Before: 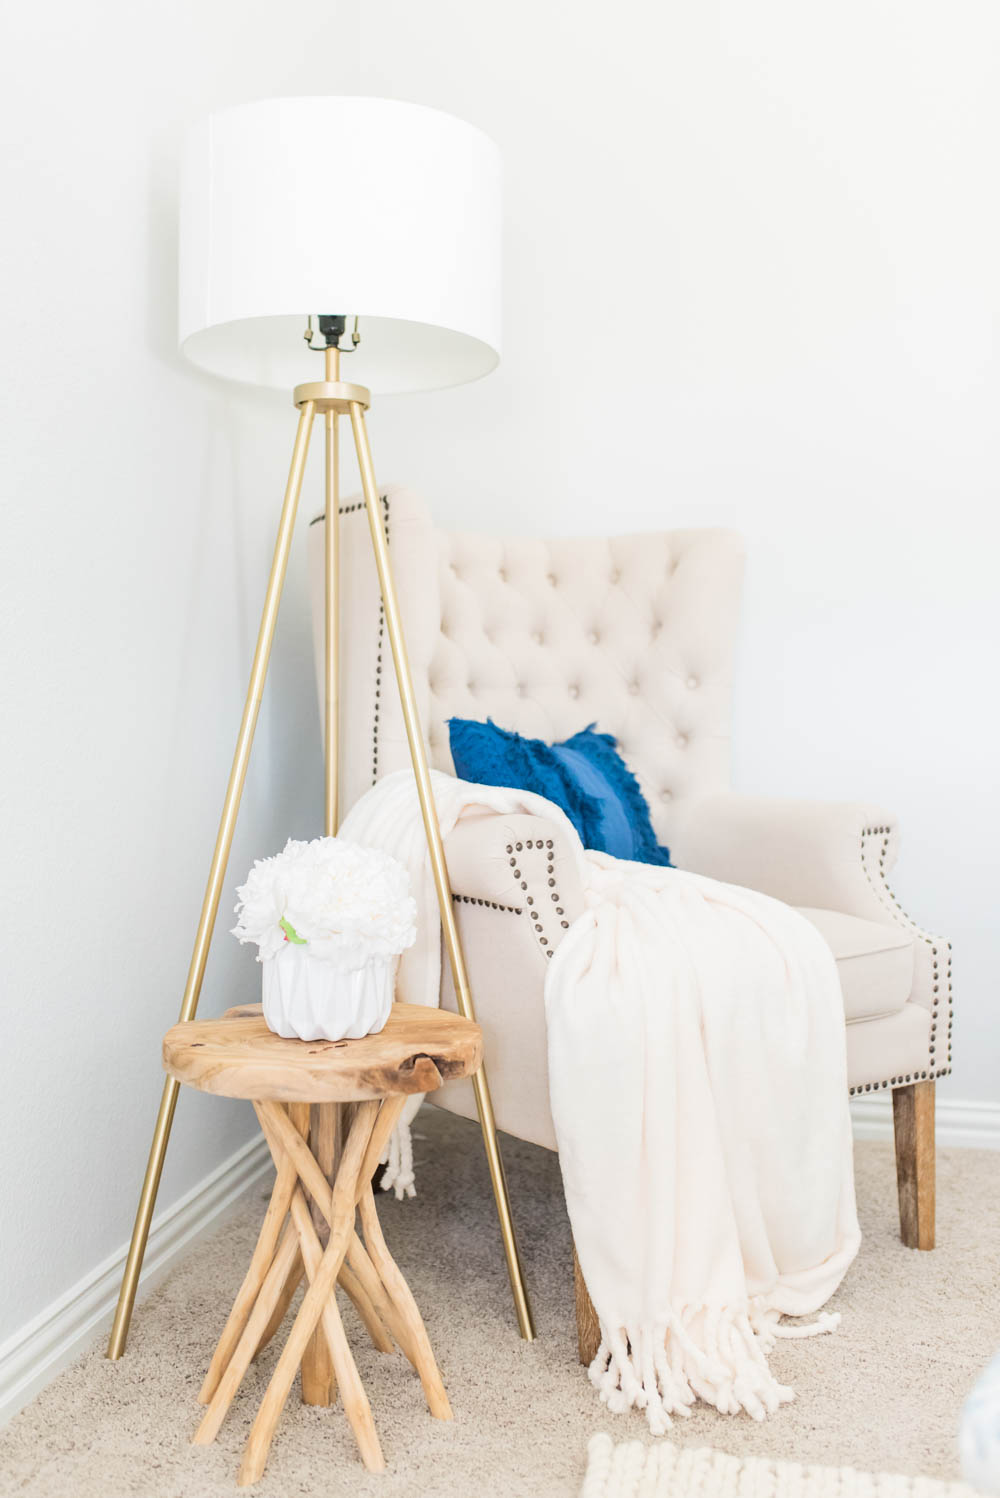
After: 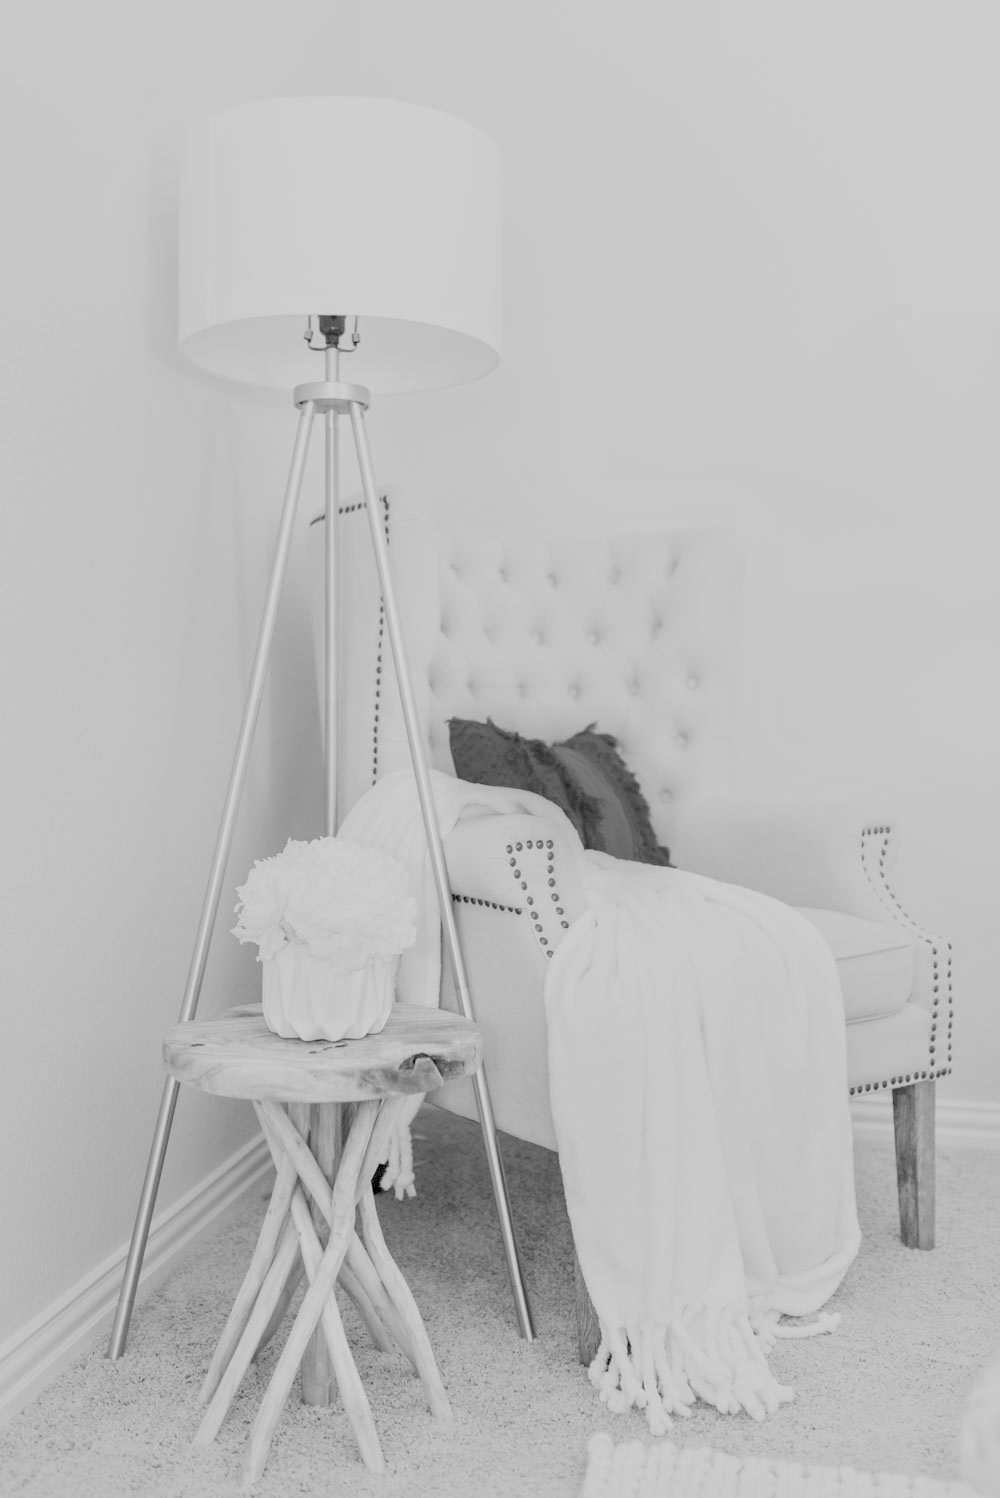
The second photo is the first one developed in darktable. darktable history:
rgb levels: preserve colors sum RGB, levels [[0.038, 0.433, 0.934], [0, 0.5, 1], [0, 0.5, 1]]
color balance: mode lift, gamma, gain (sRGB), lift [1.04, 1, 1, 0.97], gamma [1.01, 1, 1, 0.97], gain [0.96, 1, 1, 0.97]
monochrome: a 26.22, b 42.67, size 0.8
